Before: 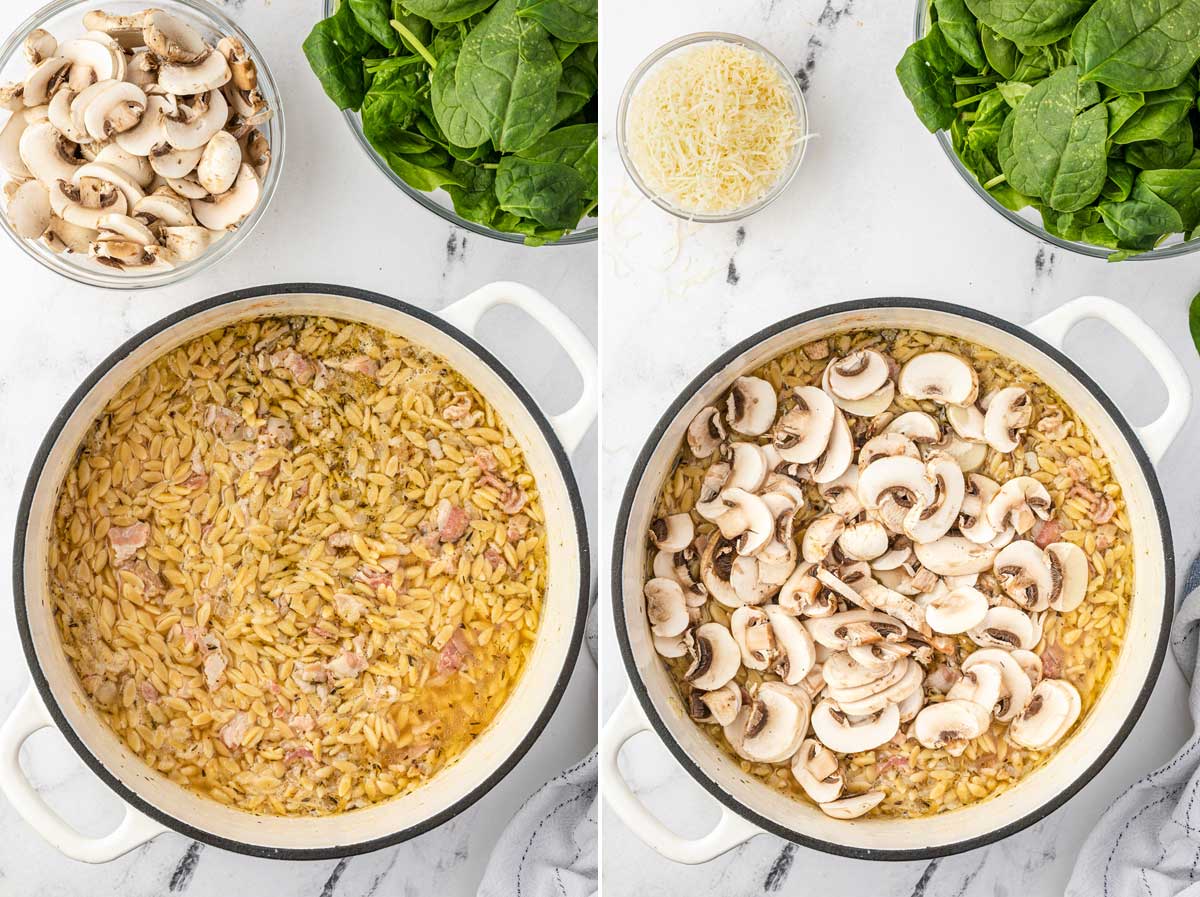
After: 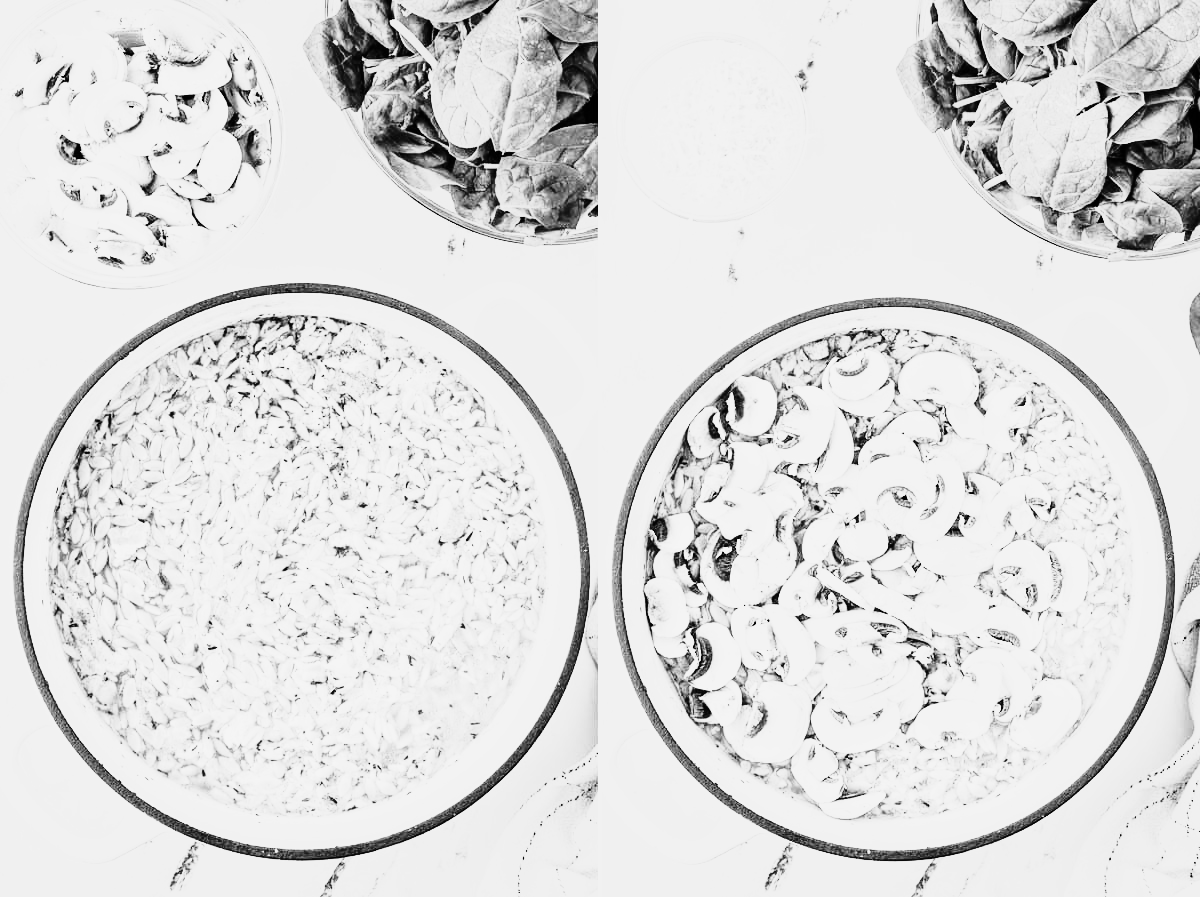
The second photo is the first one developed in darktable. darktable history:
monochrome: a 73.58, b 64.21
base curve: curves: ch0 [(0, 0) (0.028, 0.03) (0.121, 0.232) (0.46, 0.748) (0.859, 0.968) (1, 1)], preserve colors none
rgb curve: curves: ch0 [(0, 0) (0.21, 0.15) (0.24, 0.21) (0.5, 0.75) (0.75, 0.96) (0.89, 0.99) (1, 1)]; ch1 [(0, 0.02) (0.21, 0.13) (0.25, 0.2) (0.5, 0.67) (0.75, 0.9) (0.89, 0.97) (1, 1)]; ch2 [(0, 0.02) (0.21, 0.13) (0.25, 0.2) (0.5, 0.67) (0.75, 0.9) (0.89, 0.97) (1, 1)], compensate middle gray true
